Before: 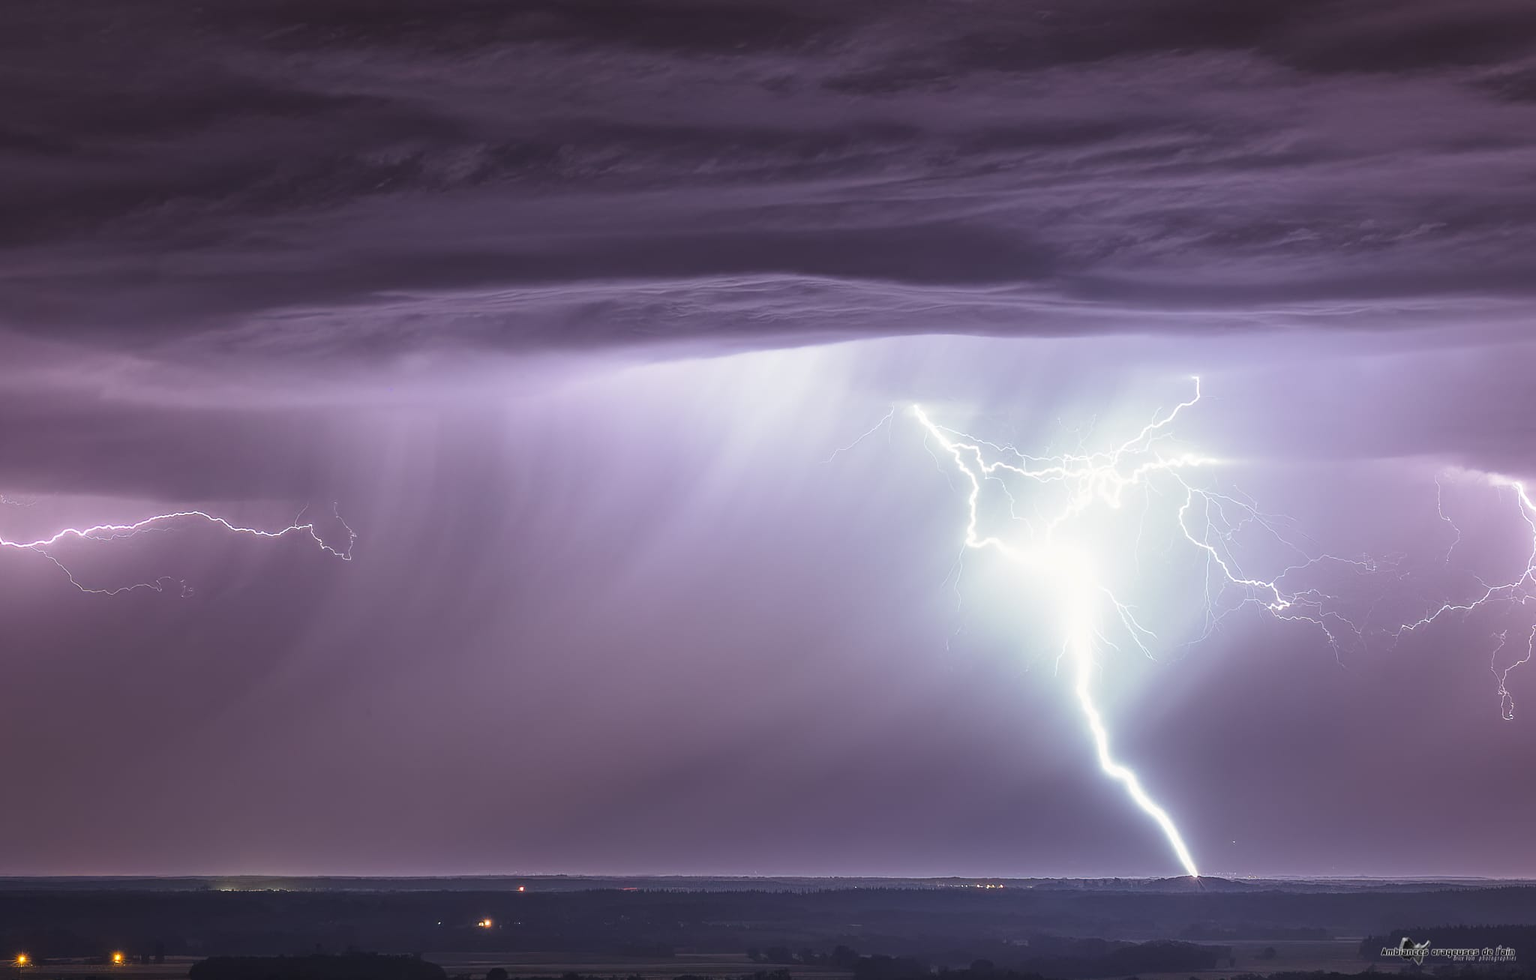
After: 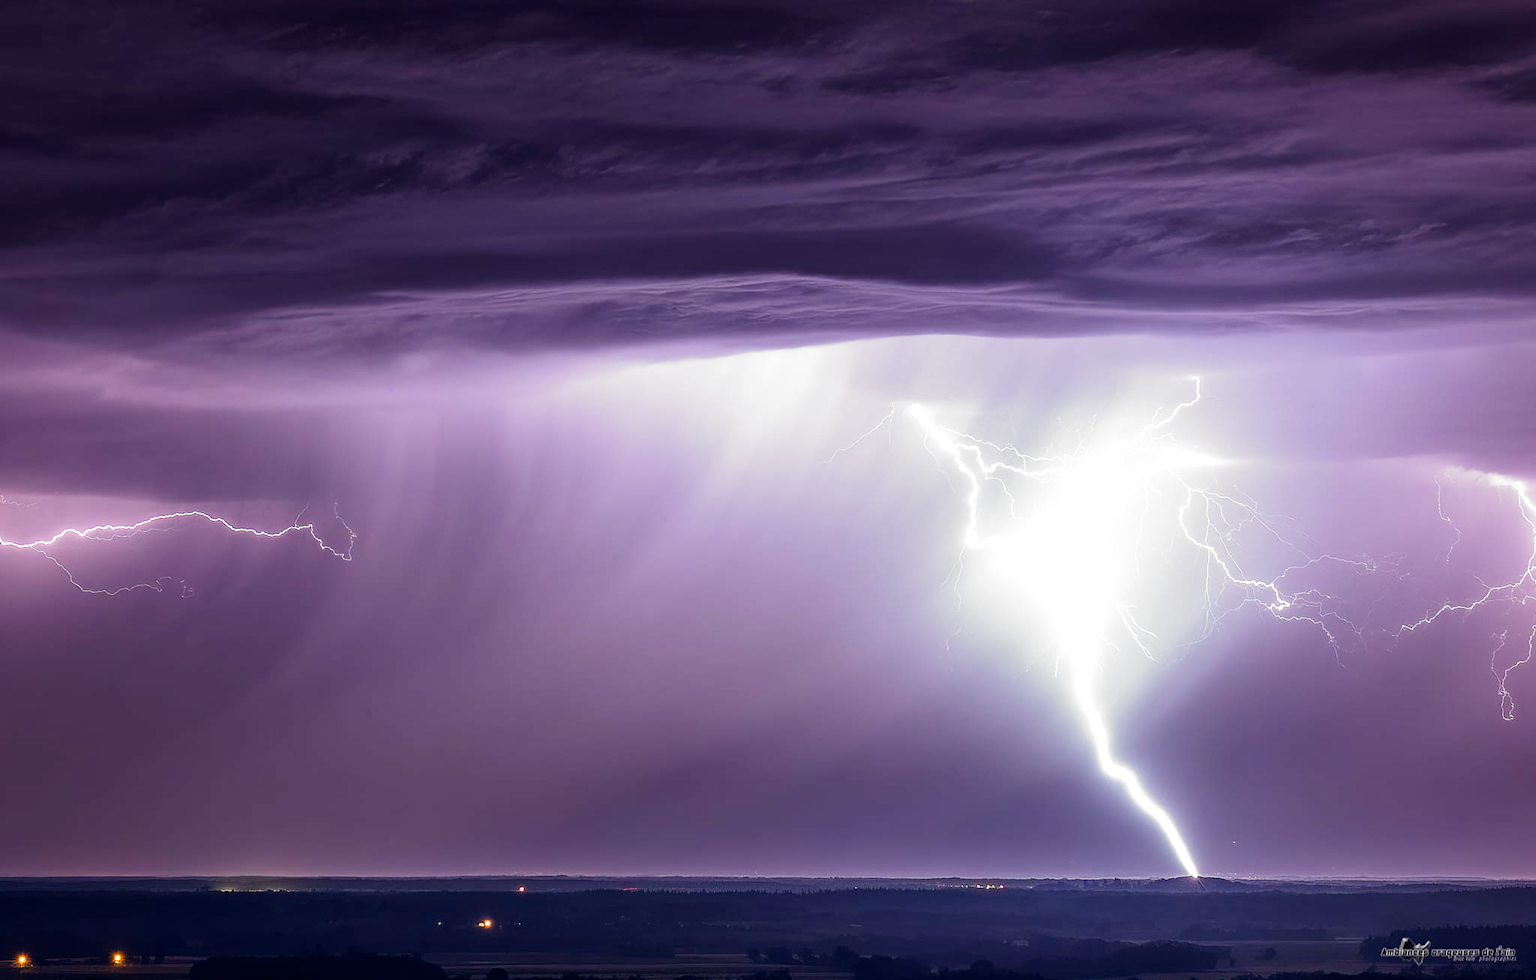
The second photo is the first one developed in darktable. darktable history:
filmic rgb: black relative exposure -8.2 EV, white relative exposure 2.2 EV, threshold 3 EV, hardness 7.11, latitude 75%, contrast 1.325, highlights saturation mix -2%, shadows ↔ highlights balance 30%, preserve chrominance no, color science v5 (2021), contrast in shadows safe, contrast in highlights safe, enable highlight reconstruction true
color balance rgb: shadows lift › hue 87.51°, highlights gain › chroma 1.35%, highlights gain › hue 55.1°, global offset › chroma 0.13%, global offset › hue 253.66°, perceptual saturation grading › global saturation 16.38%
